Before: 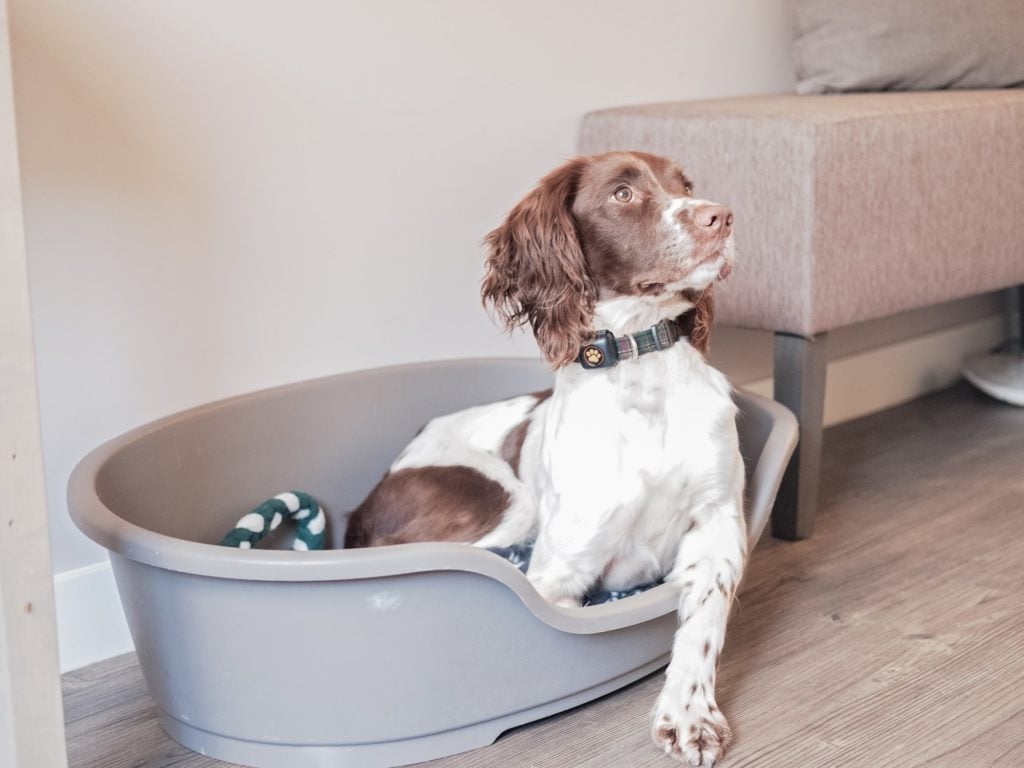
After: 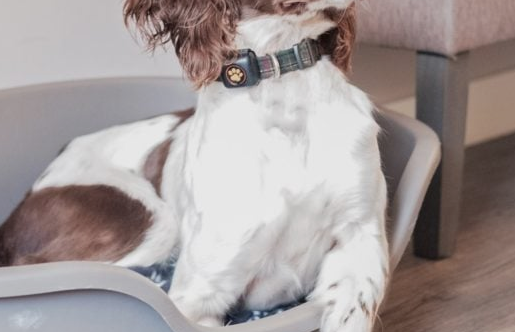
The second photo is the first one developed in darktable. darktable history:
crop: left 35.03%, top 36.625%, right 14.663%, bottom 20.057%
exposure: exposure -0.242 EV, compensate highlight preservation false
